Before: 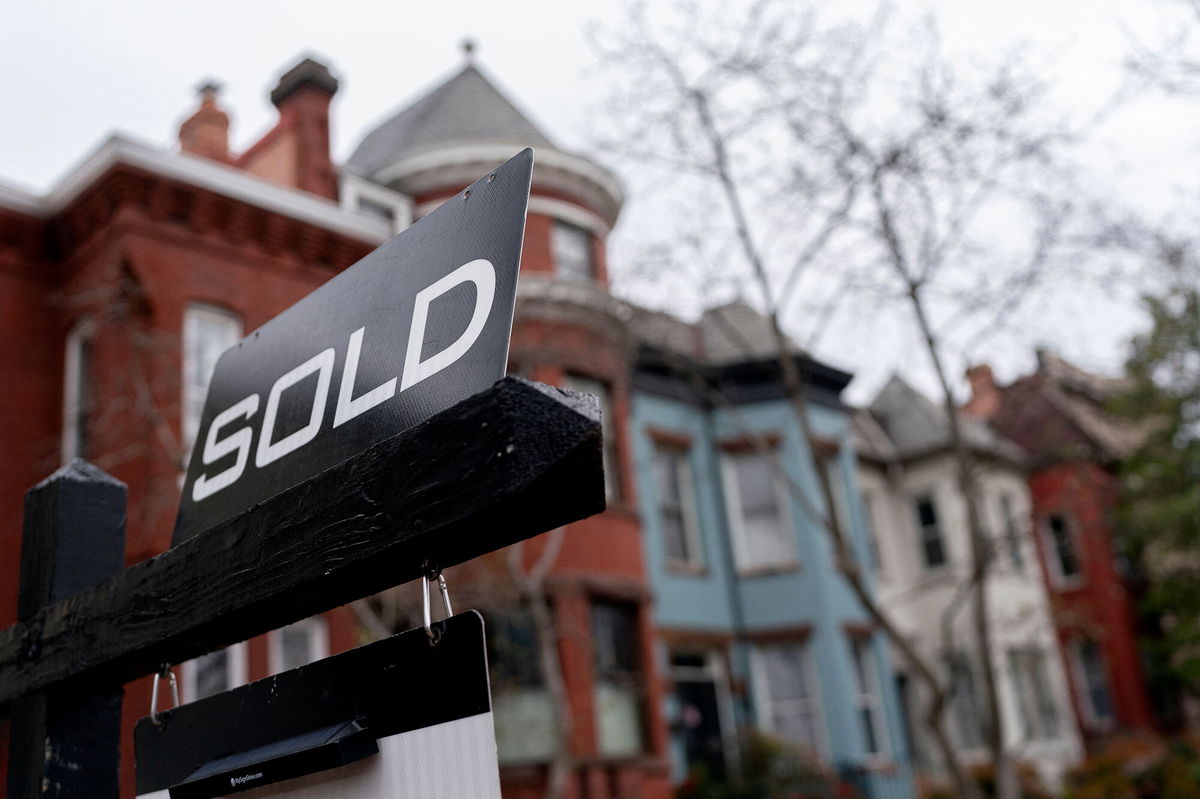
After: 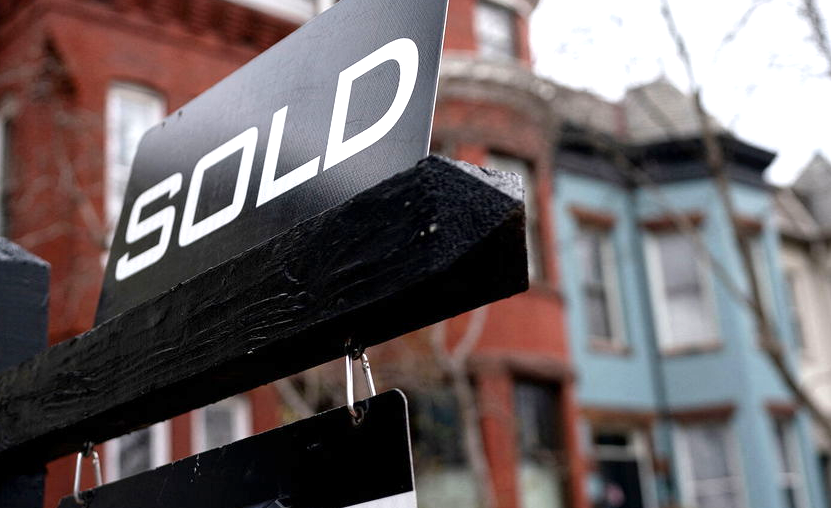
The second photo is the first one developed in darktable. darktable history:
crop: left 6.488%, top 27.668%, right 24.183%, bottom 8.656%
exposure: exposure 0.77 EV, compensate highlight preservation false
